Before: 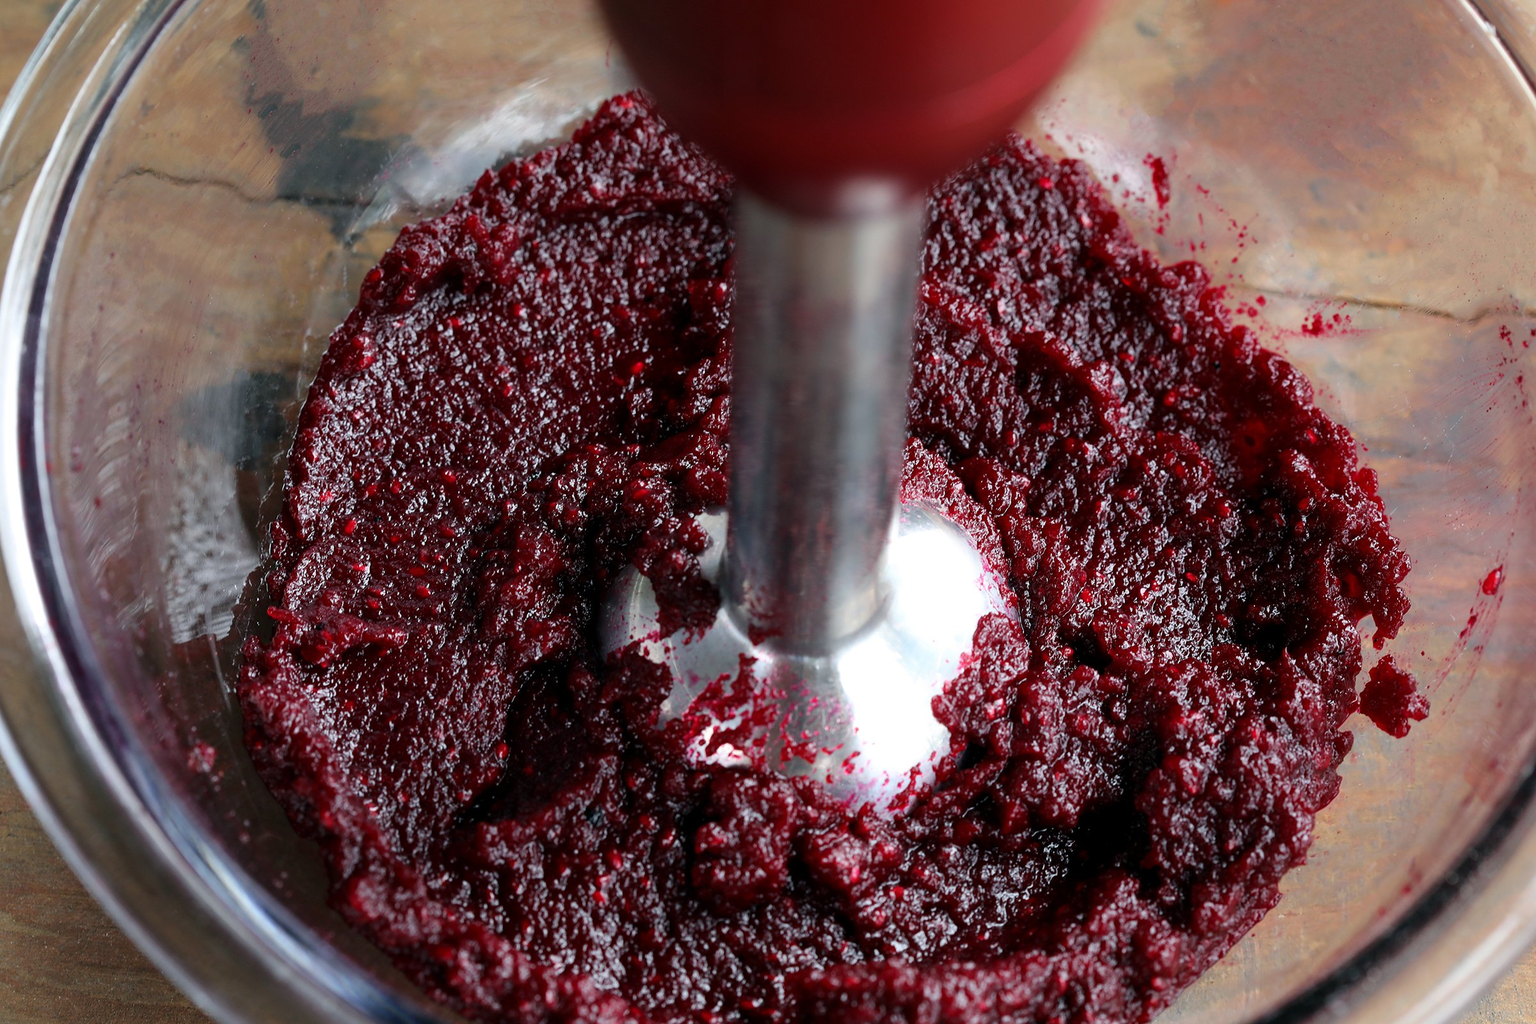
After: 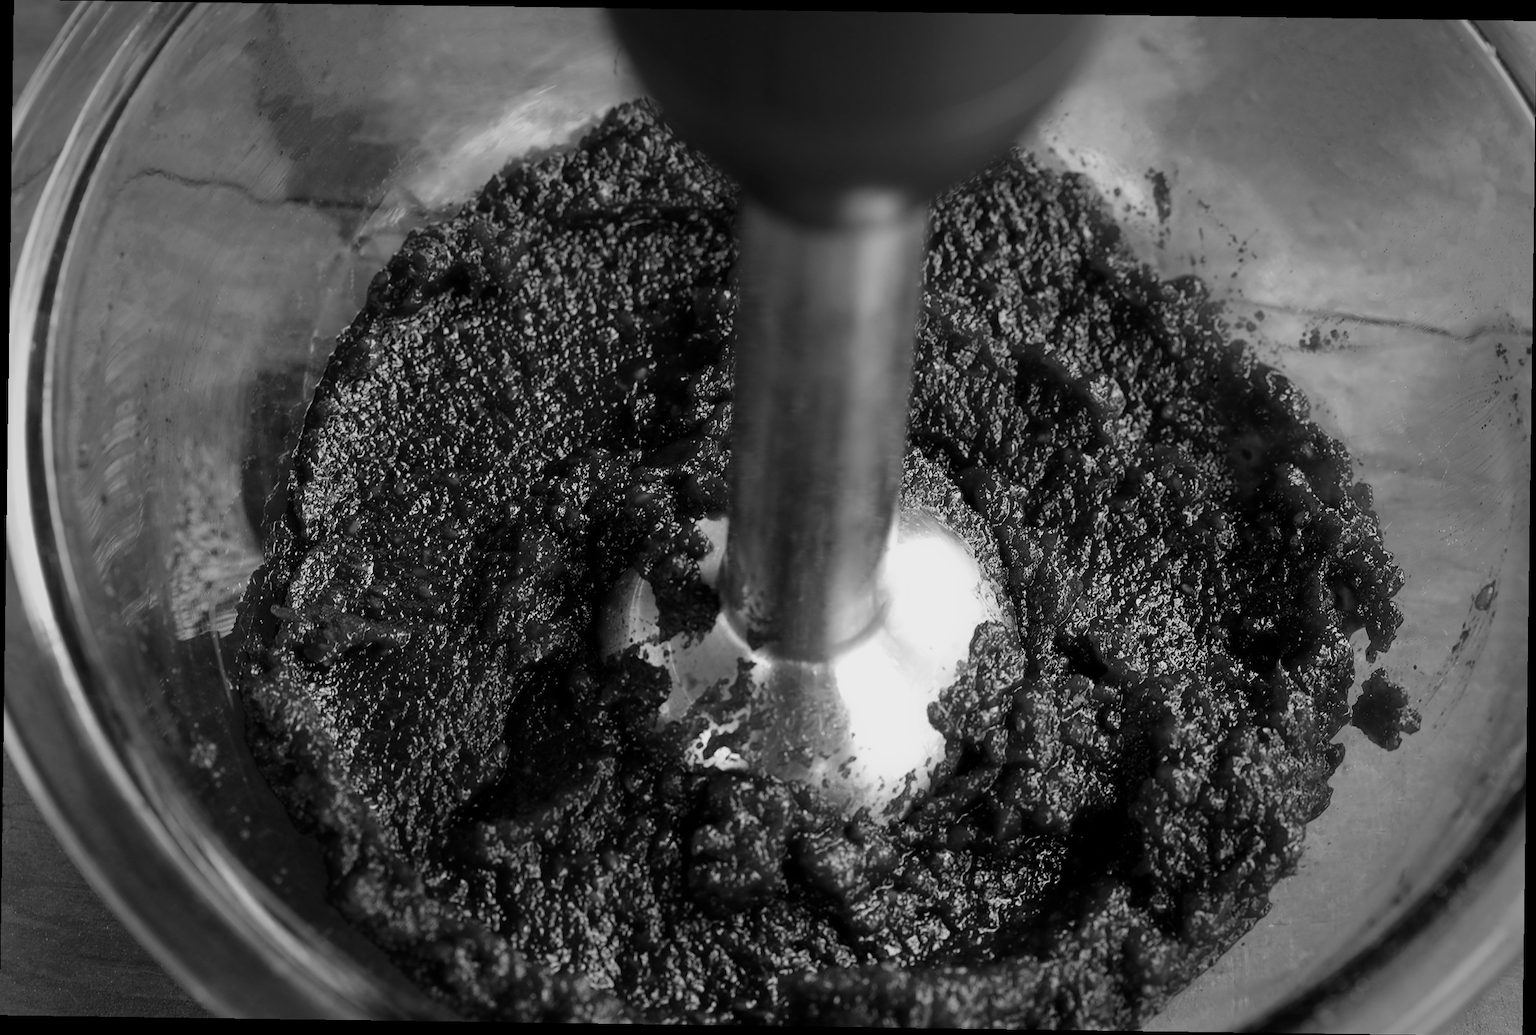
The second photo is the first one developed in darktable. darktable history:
white balance: red 0.967, blue 1.049
monochrome: a -92.57, b 58.91
vignetting: fall-off start 79.43%, saturation -0.649, width/height ratio 1.327, unbound false
rotate and perspective: rotation 0.8°, automatic cropping off
